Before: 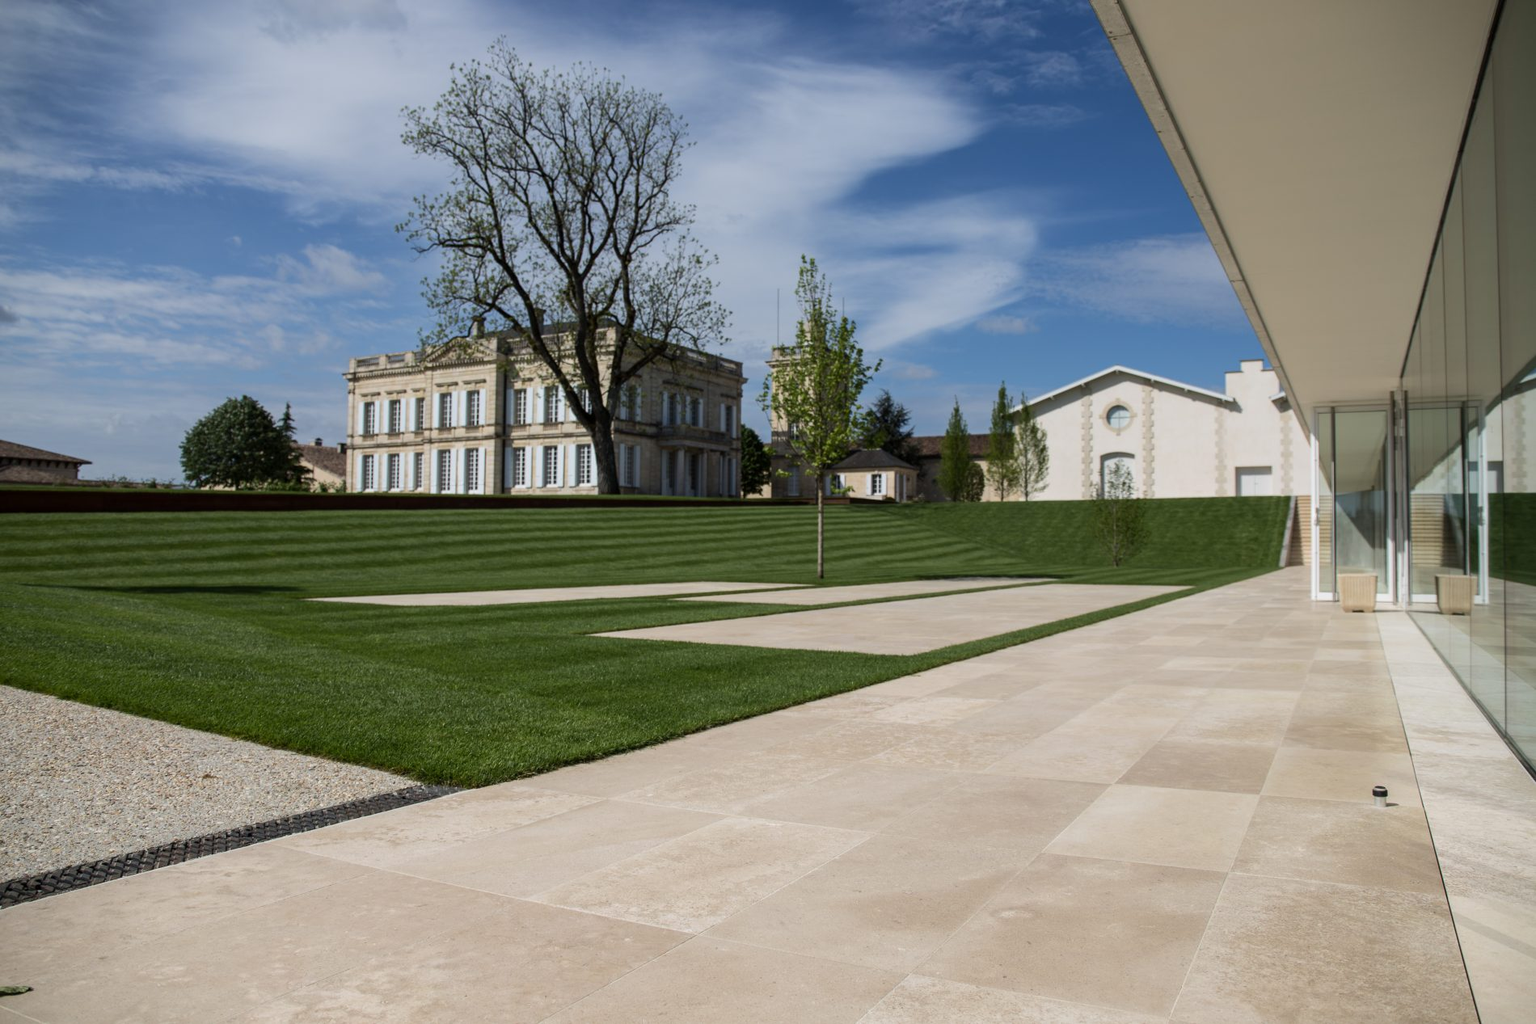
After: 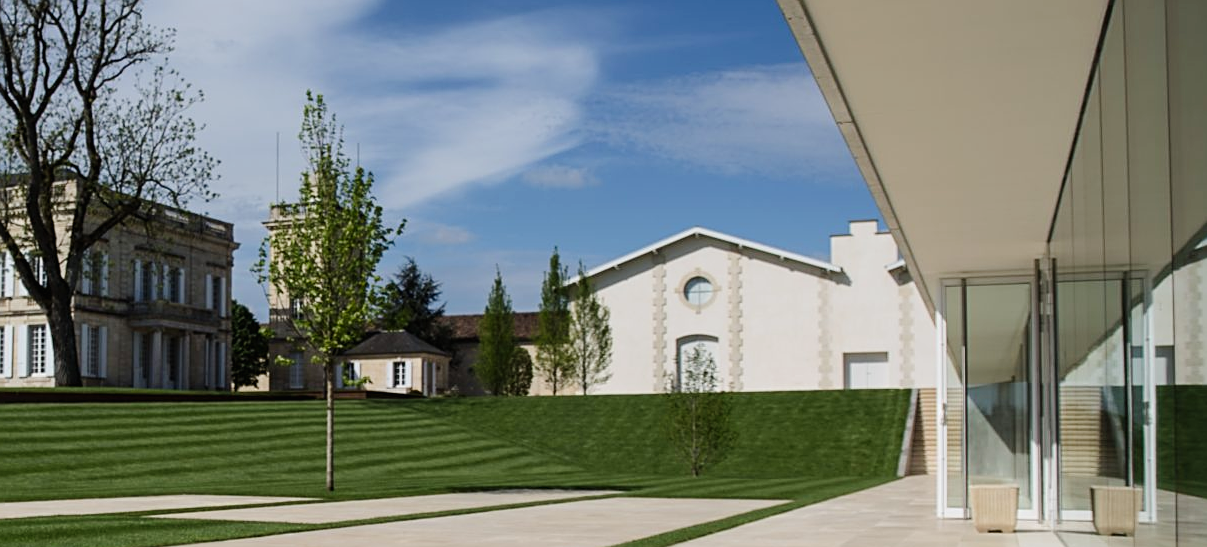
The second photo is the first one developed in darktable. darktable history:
tone curve: curves: ch0 [(0, 0.008) (0.107, 0.091) (0.283, 0.287) (0.461, 0.498) (0.64, 0.679) (0.822, 0.841) (0.998, 0.978)]; ch1 [(0, 0) (0.316, 0.349) (0.466, 0.442) (0.502, 0.5) (0.527, 0.519) (0.561, 0.553) (0.608, 0.629) (0.669, 0.704) (0.859, 0.899) (1, 1)]; ch2 [(0, 0) (0.33, 0.301) (0.421, 0.443) (0.473, 0.498) (0.502, 0.504) (0.522, 0.525) (0.592, 0.61) (0.705, 0.7) (1, 1)], preserve colors none
crop: left 36.09%, top 17.814%, right 0.351%, bottom 38.968%
sharpen: on, module defaults
